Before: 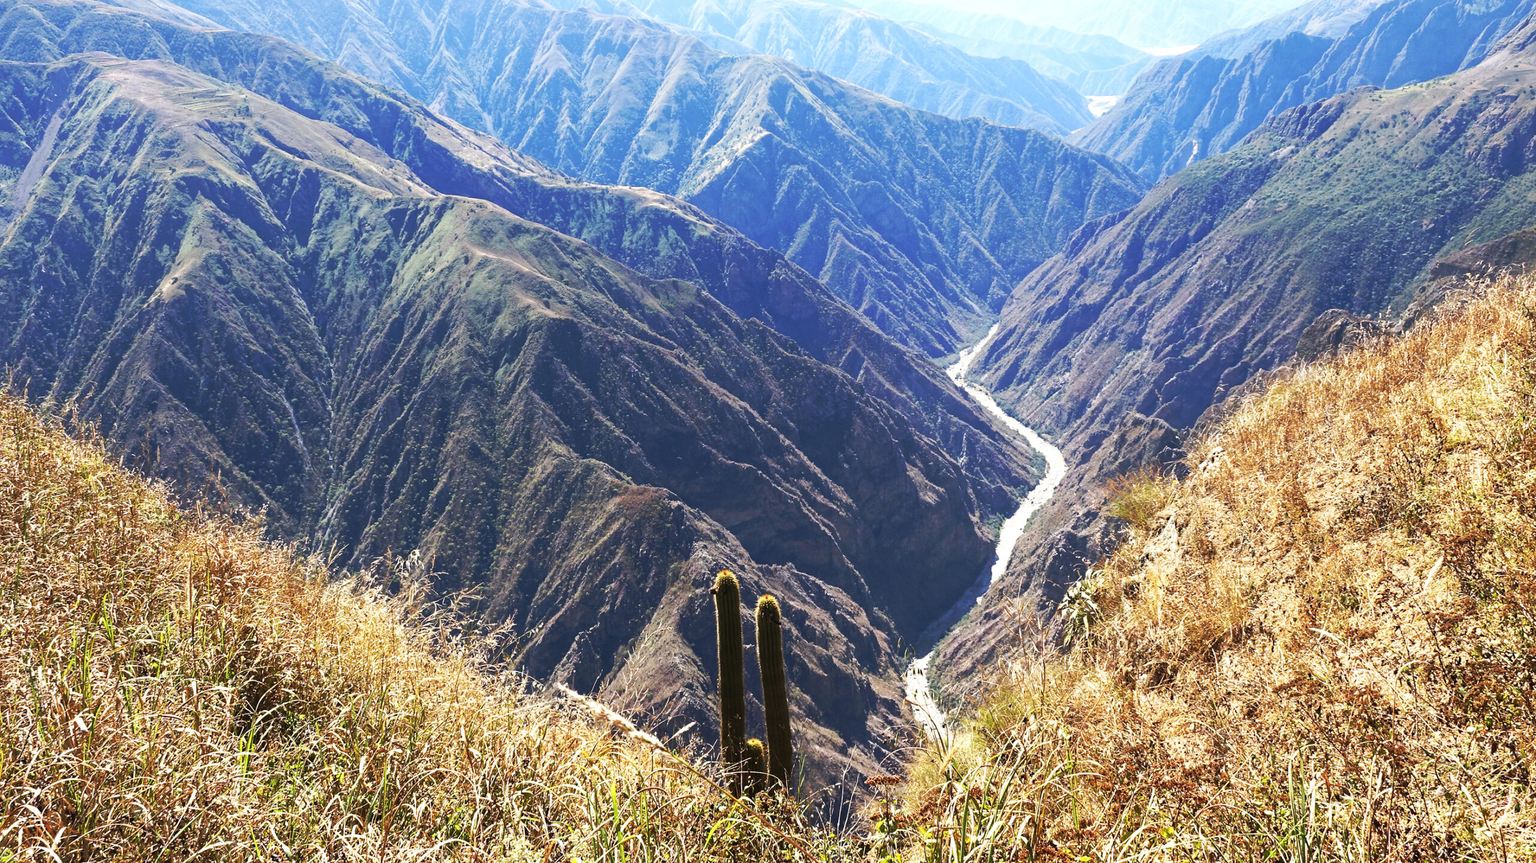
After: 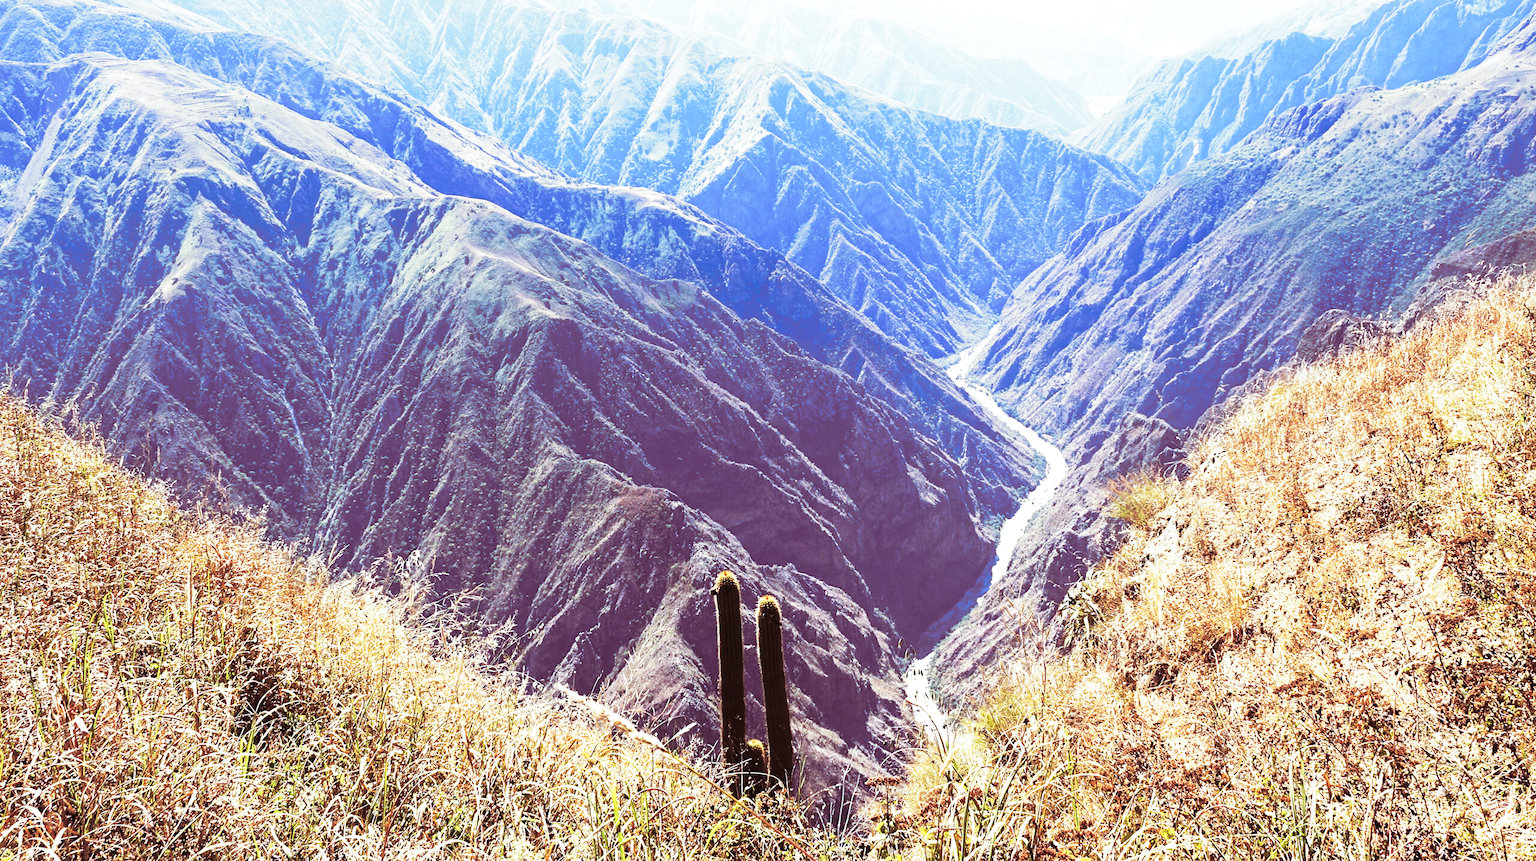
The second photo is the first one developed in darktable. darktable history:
base curve: curves: ch0 [(0, 0) (0.028, 0.03) (0.121, 0.232) (0.46, 0.748) (0.859, 0.968) (1, 1)], preserve colors none
split-toning: shadows › hue 360°
white balance: red 0.967, blue 1.119, emerald 0.756
crop: top 0.05%, bottom 0.098%
